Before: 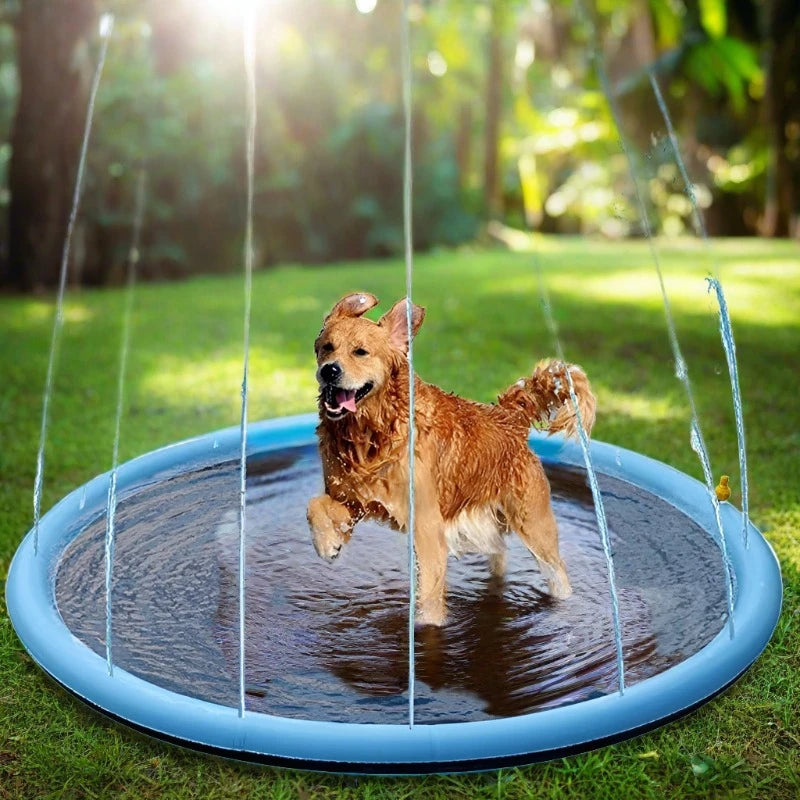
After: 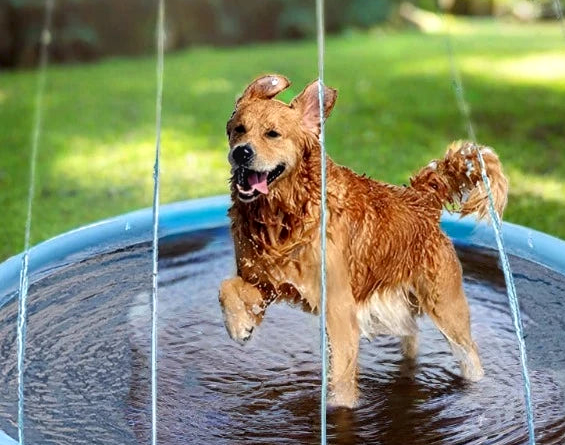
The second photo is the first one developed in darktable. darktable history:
local contrast: on, module defaults
crop: left 11.051%, top 27.289%, right 18.246%, bottom 16.966%
tone equalizer: on, module defaults
